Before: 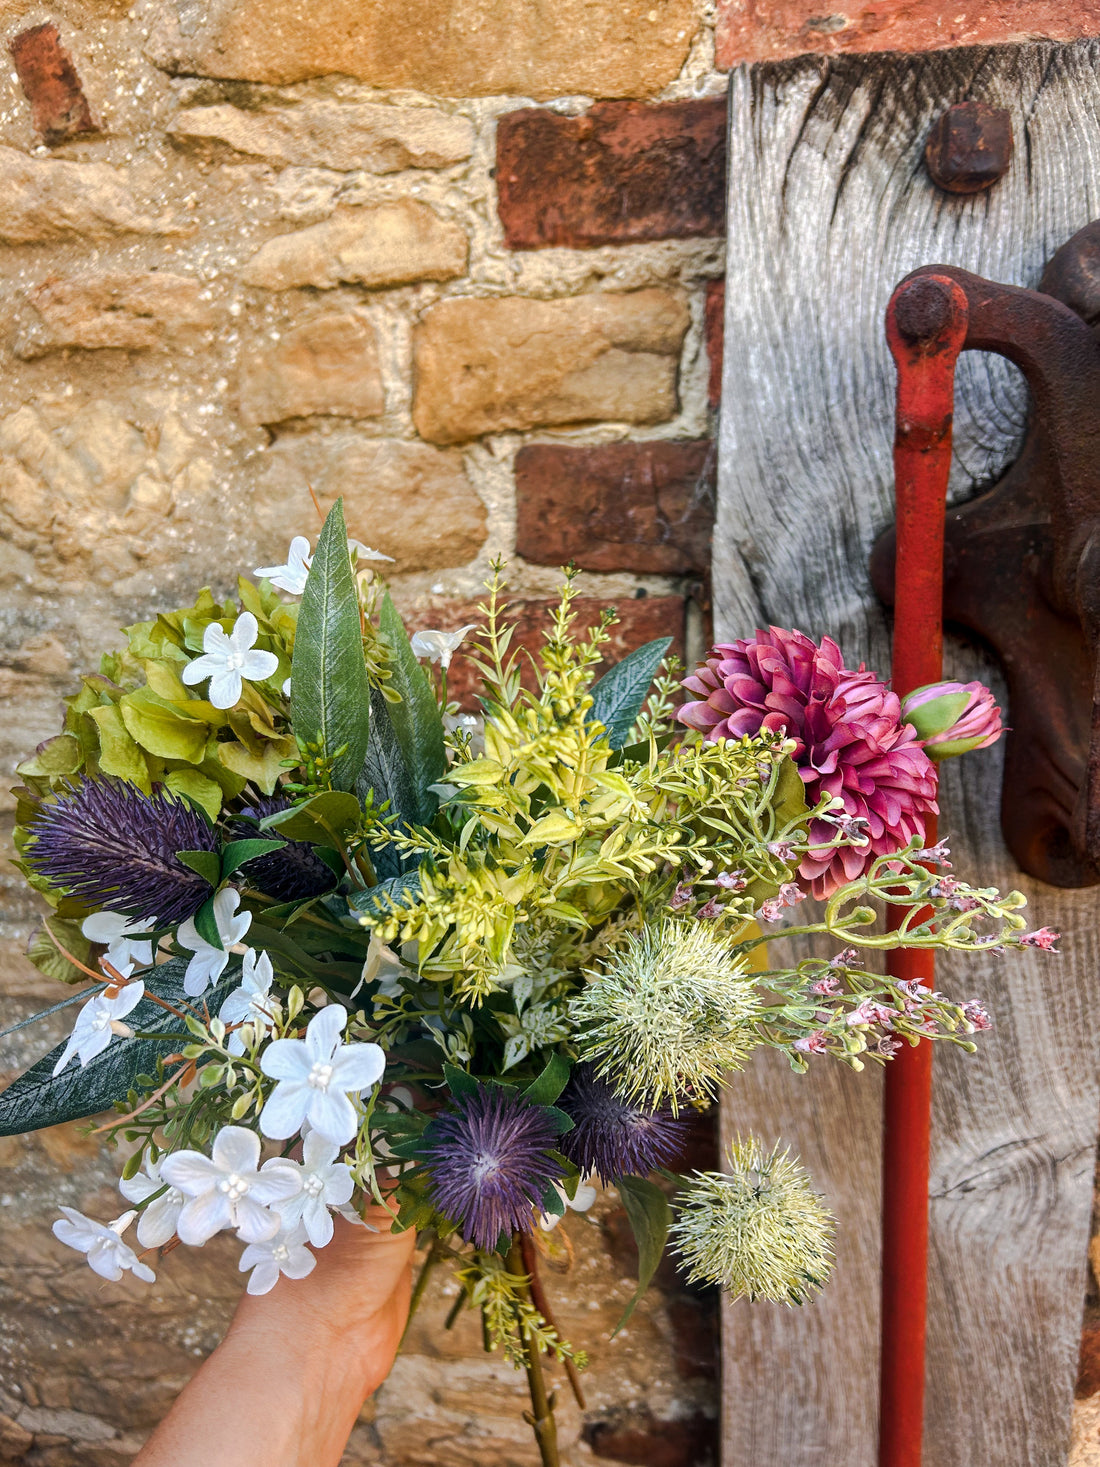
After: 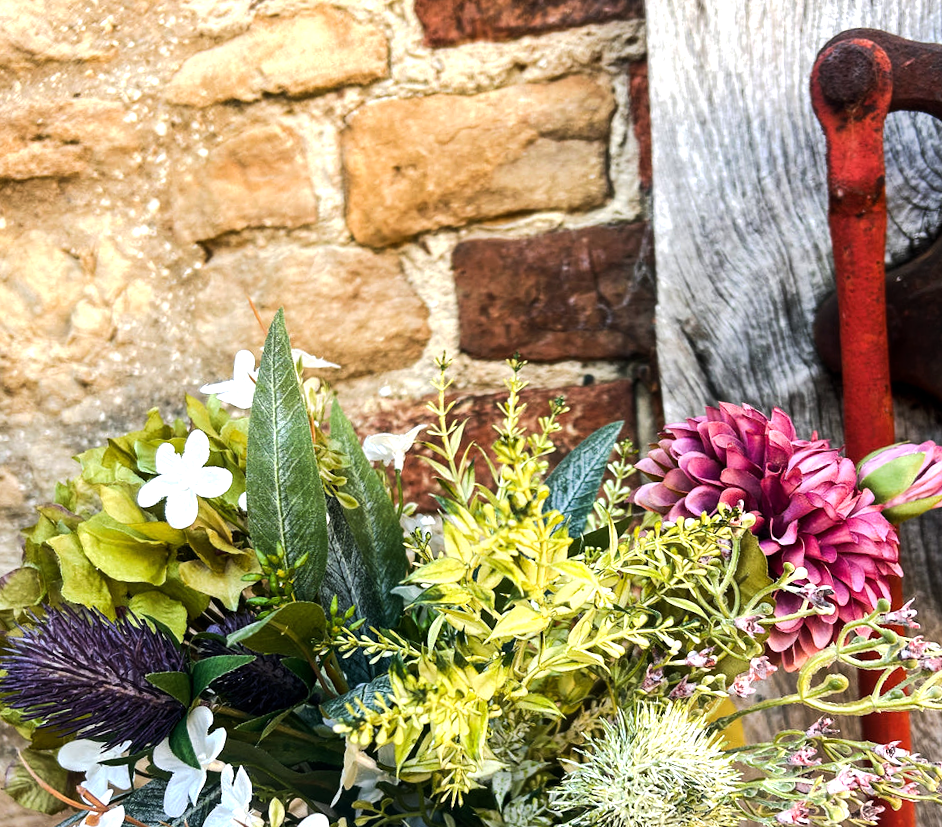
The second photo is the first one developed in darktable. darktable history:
tone equalizer: -8 EV -0.75 EV, -7 EV -0.7 EV, -6 EV -0.6 EV, -5 EV -0.4 EV, -3 EV 0.4 EV, -2 EV 0.6 EV, -1 EV 0.7 EV, +0 EV 0.75 EV, edges refinement/feathering 500, mask exposure compensation -1.57 EV, preserve details no
crop: left 3.015%, top 8.969%, right 9.647%, bottom 26.457%
rotate and perspective: rotation -4.57°, crop left 0.054, crop right 0.944, crop top 0.087, crop bottom 0.914
